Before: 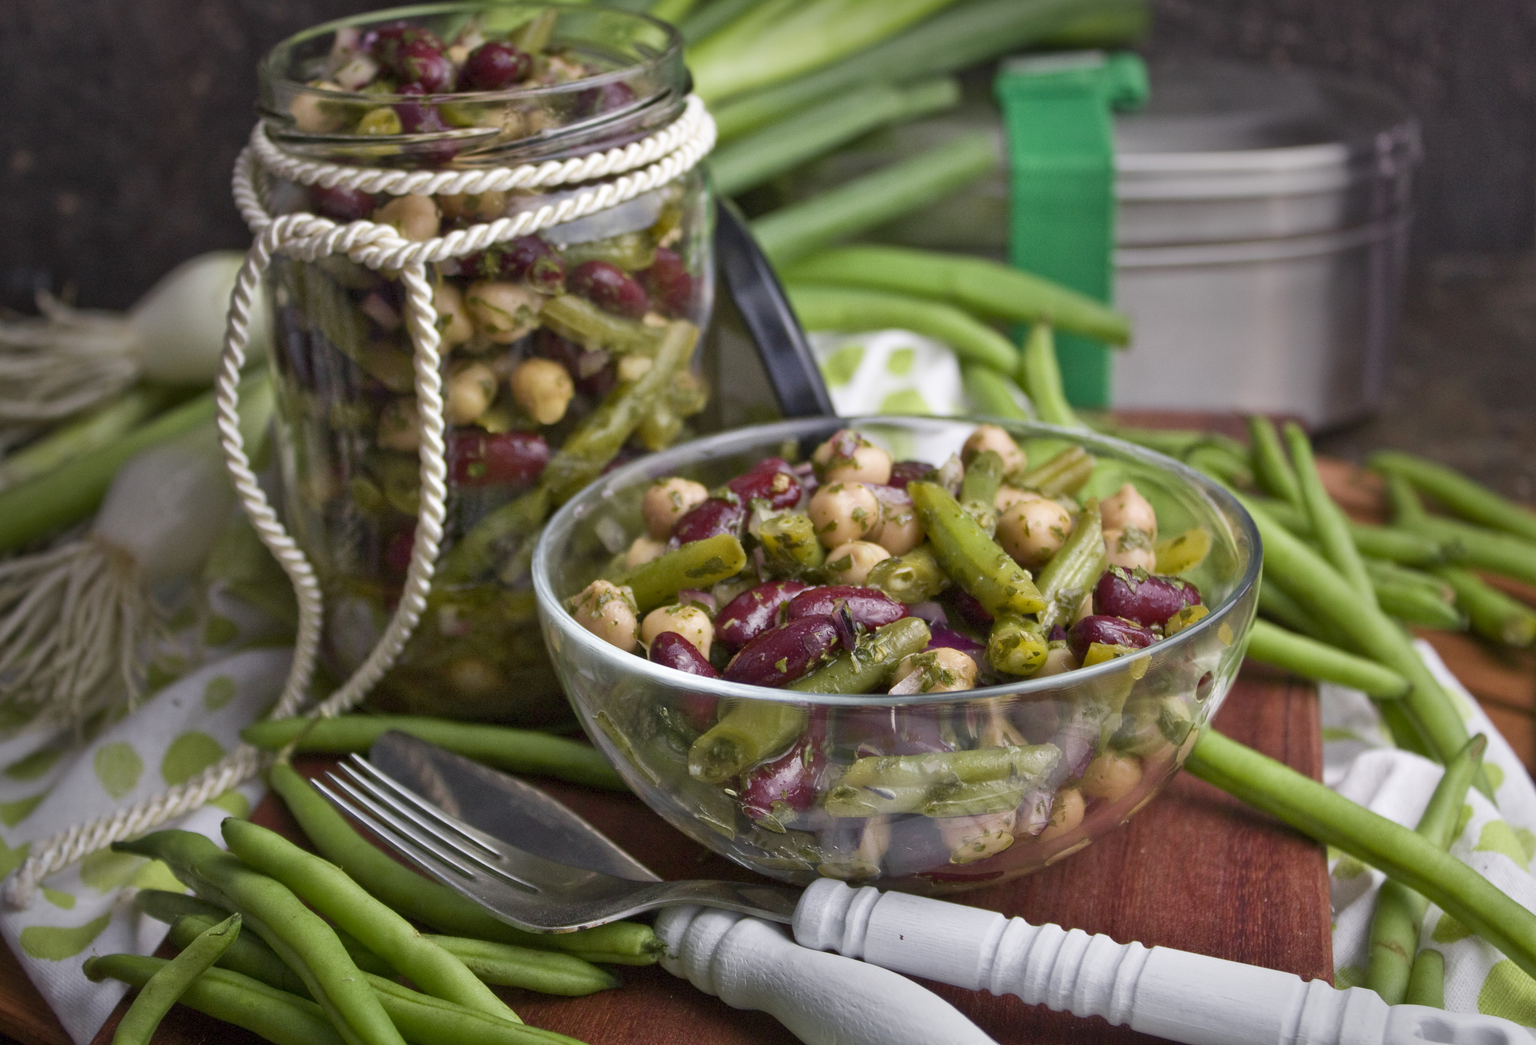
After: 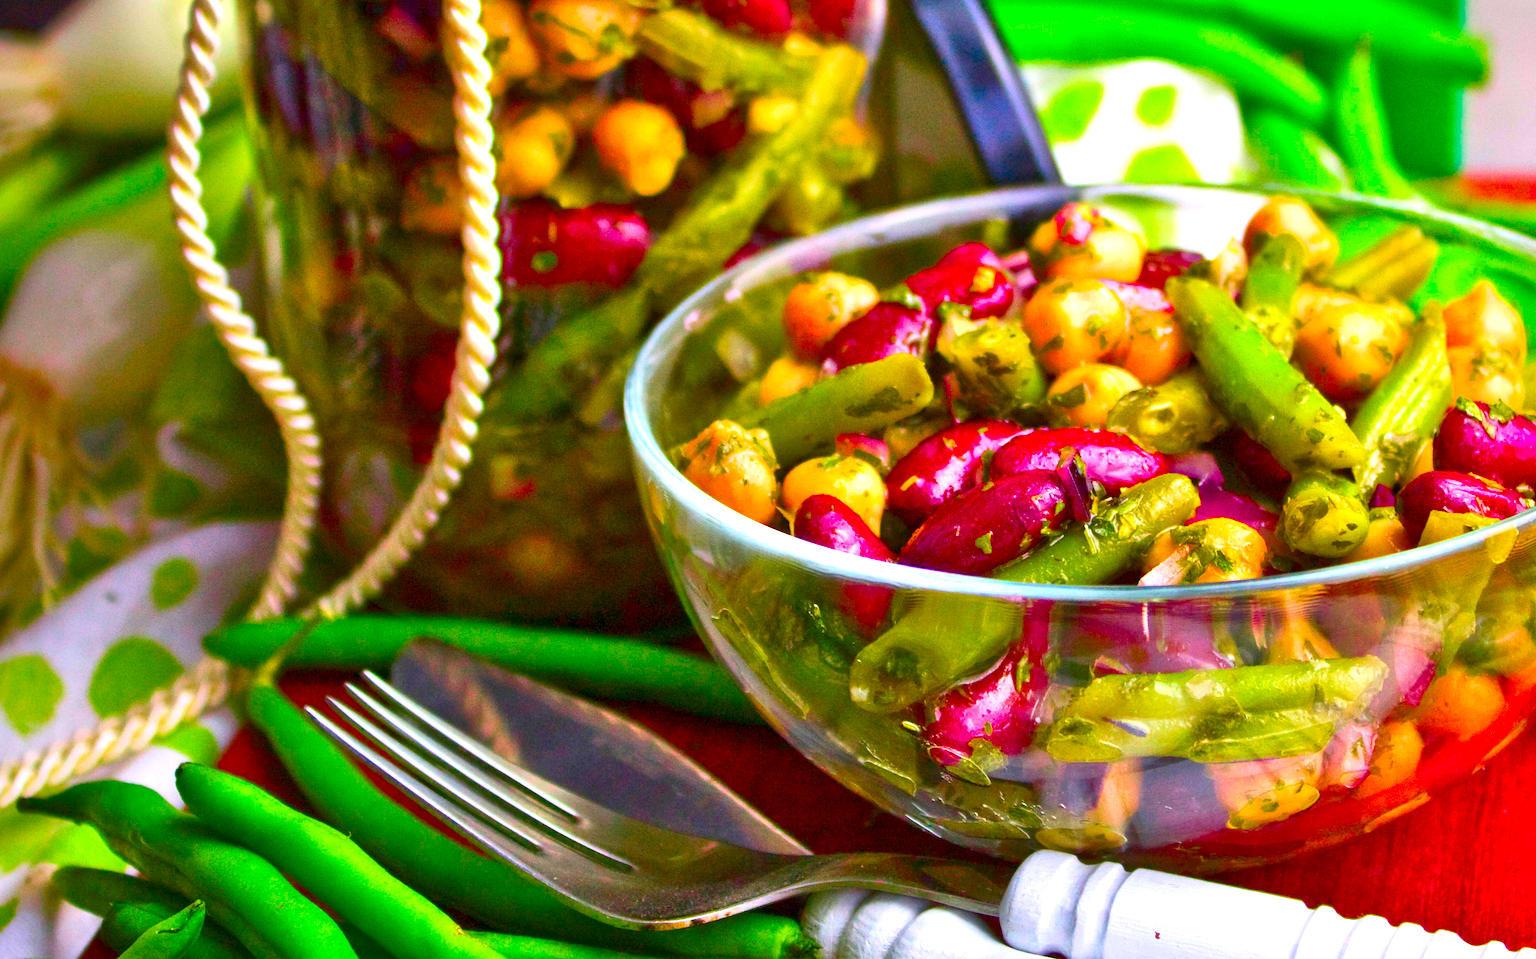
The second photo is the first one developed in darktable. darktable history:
contrast brightness saturation: contrast 0.13, brightness -0.05, saturation 0.16
color balance rgb: global vibrance 42.74%
exposure: exposure 0.935 EV, compensate highlight preservation false
color correction: saturation 2.15
crop: left 6.488%, top 27.668%, right 24.183%, bottom 8.656%
